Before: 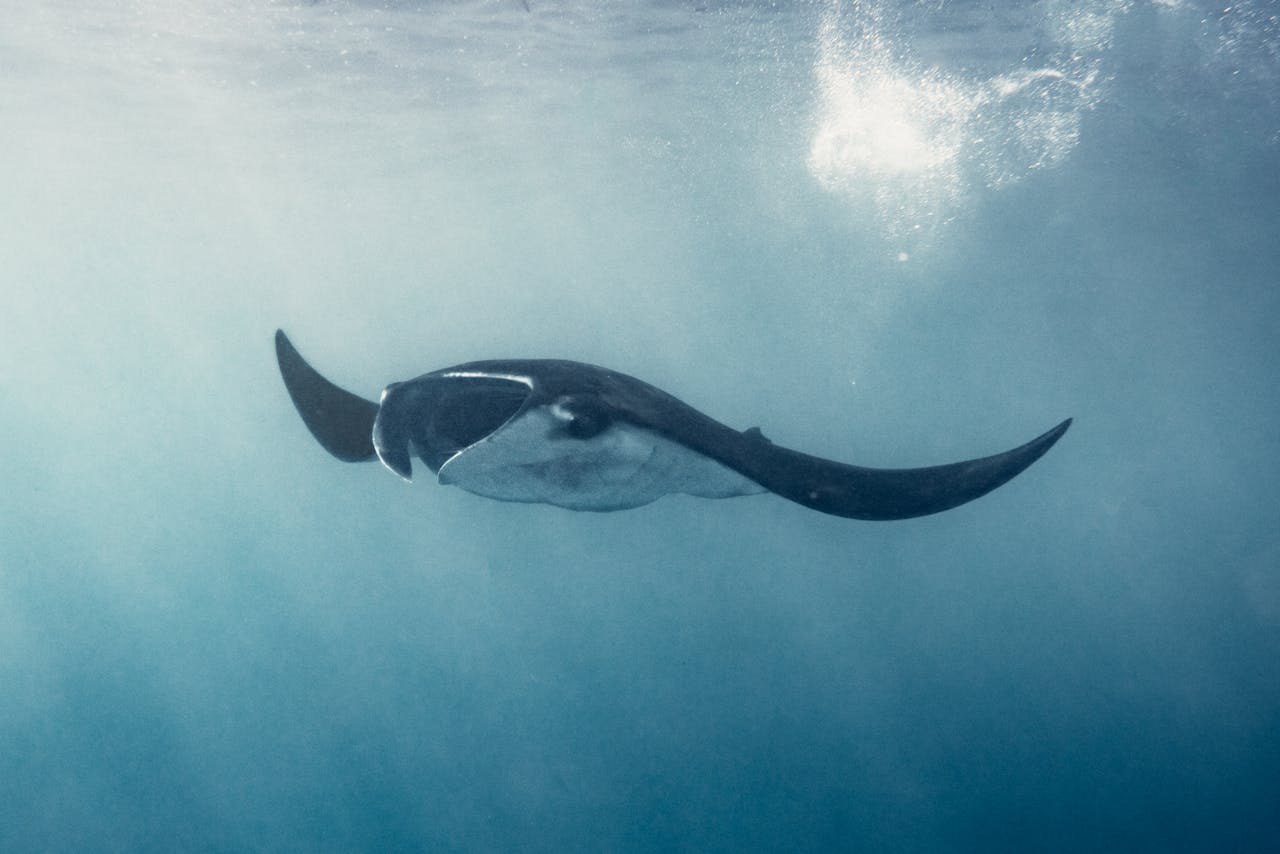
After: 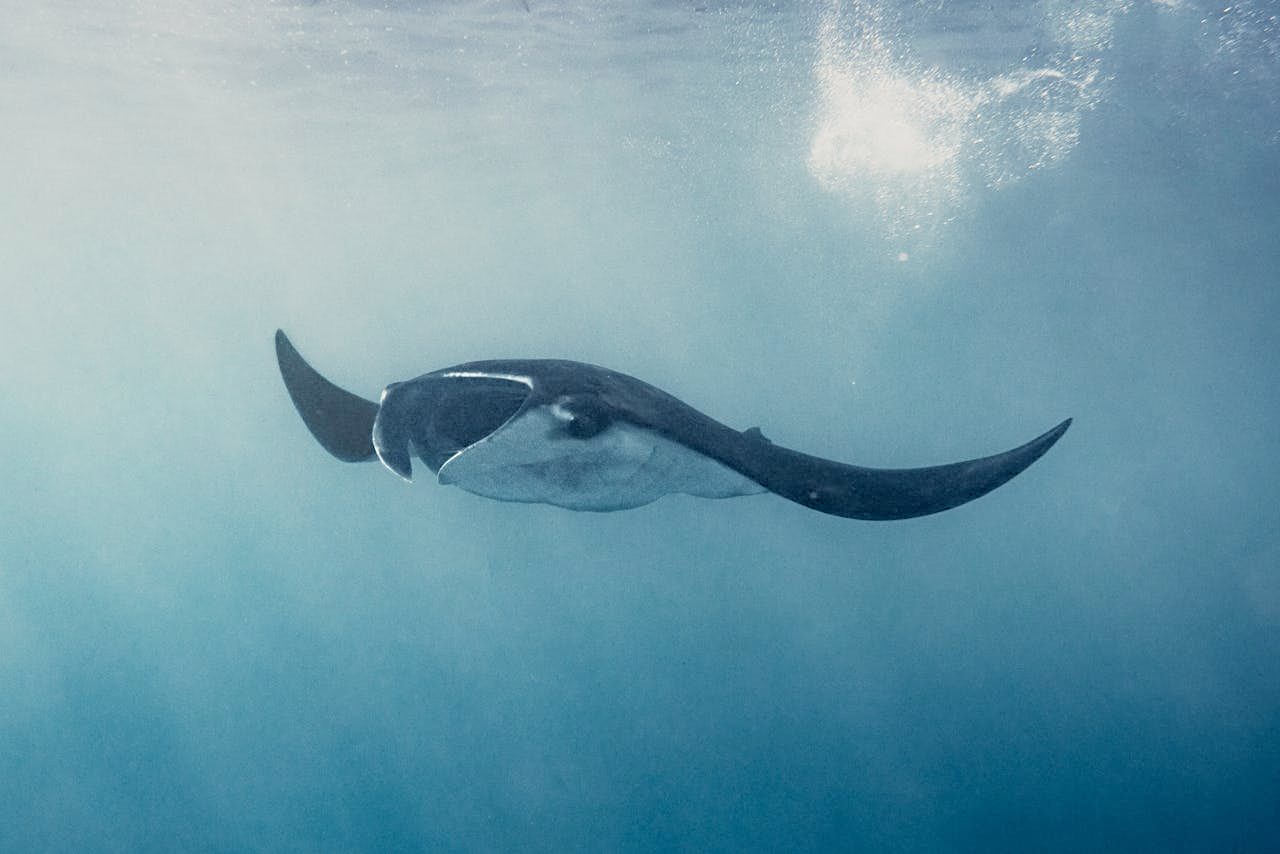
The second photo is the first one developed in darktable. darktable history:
rgb levels: preserve colors sum RGB, levels [[0.038, 0.433, 0.934], [0, 0.5, 1], [0, 0.5, 1]]
sharpen: on, module defaults
